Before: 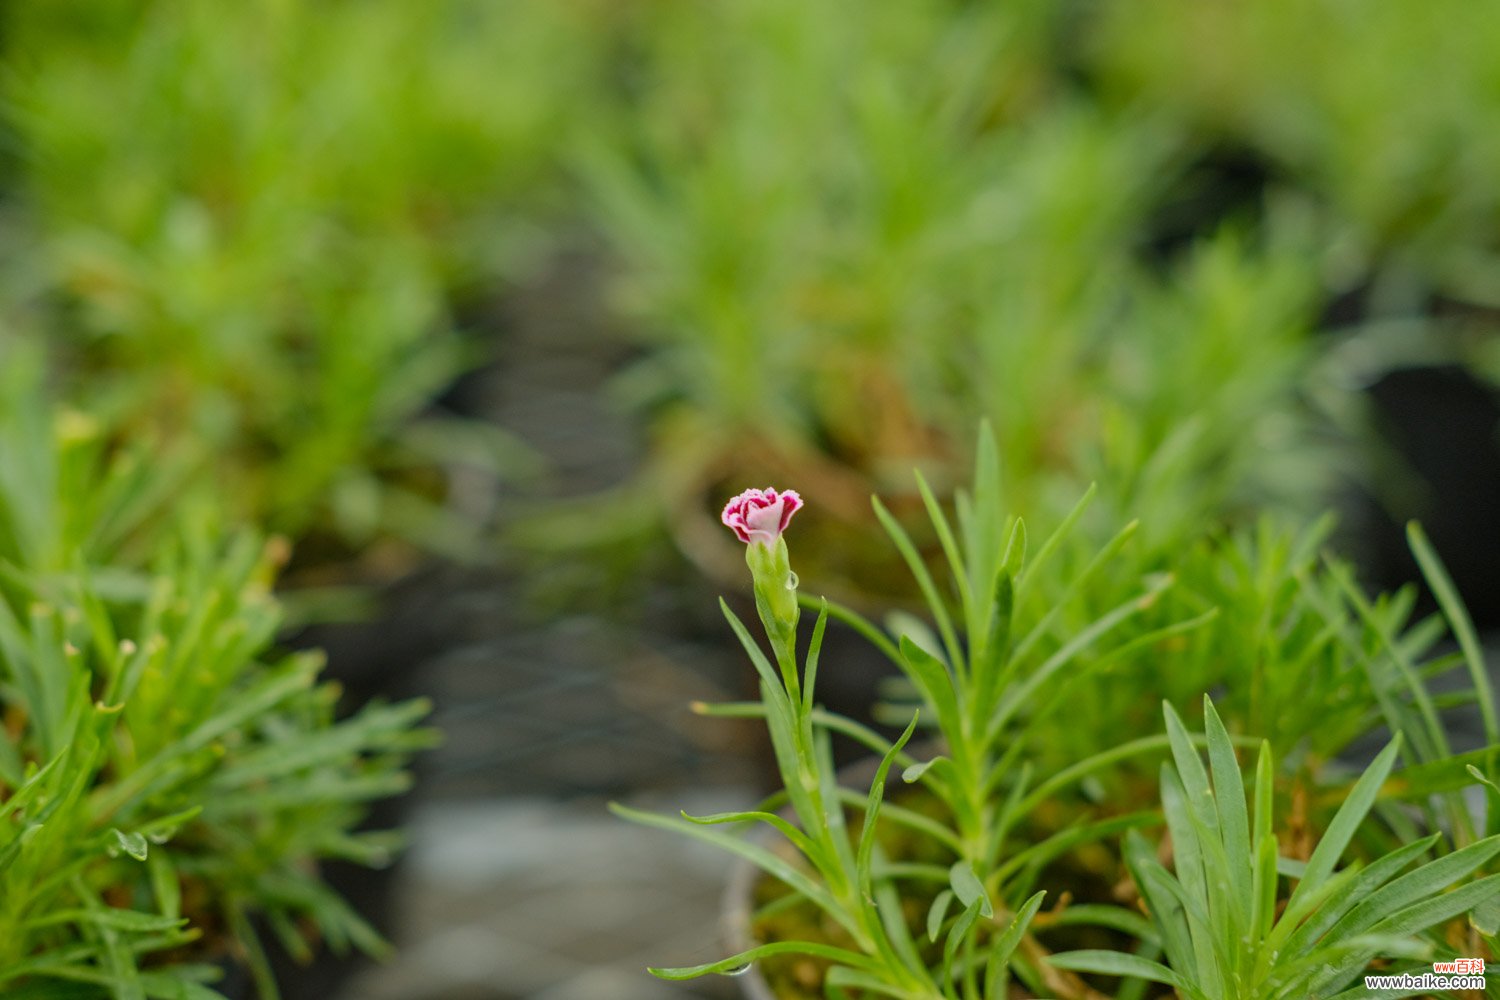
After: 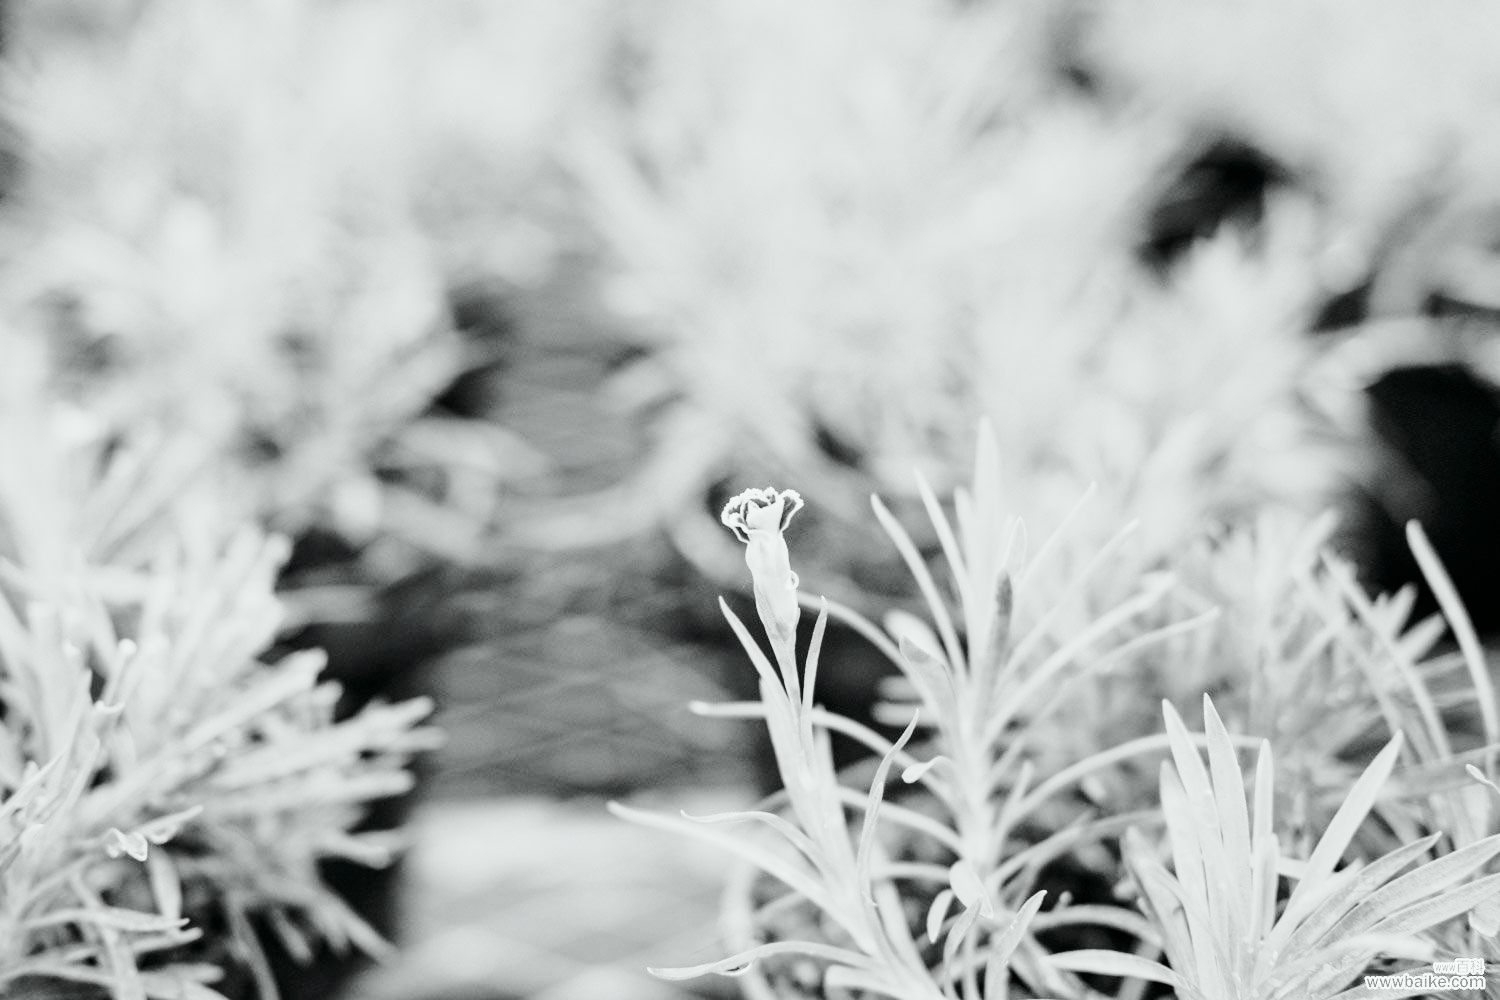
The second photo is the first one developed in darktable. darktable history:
exposure: black level correction 0, exposure 1.33 EV, compensate highlight preservation false
filmic rgb: black relative exposure -5.12 EV, white relative exposure 3.55 EV, hardness 3.18, contrast 1.184, highlights saturation mix -48.98%, add noise in highlights 0, preserve chrominance no, color science v3 (2019), use custom middle-gray values true, iterations of high-quality reconstruction 0, contrast in highlights soft
tone curve: curves: ch0 [(0, 0) (0.114, 0.083) (0.303, 0.285) (0.447, 0.51) (0.602, 0.697) (0.772, 0.866) (0.999, 0.978)]; ch1 [(0, 0) (0.389, 0.352) (0.458, 0.433) (0.486, 0.474) (0.509, 0.505) (0.535, 0.528) (0.57, 0.579) (0.696, 0.706) (1, 1)]; ch2 [(0, 0) (0.369, 0.388) (0.449, 0.431) (0.501, 0.5) (0.528, 0.527) (0.589, 0.608) (0.697, 0.721) (1, 1)], color space Lab, independent channels, preserve colors none
